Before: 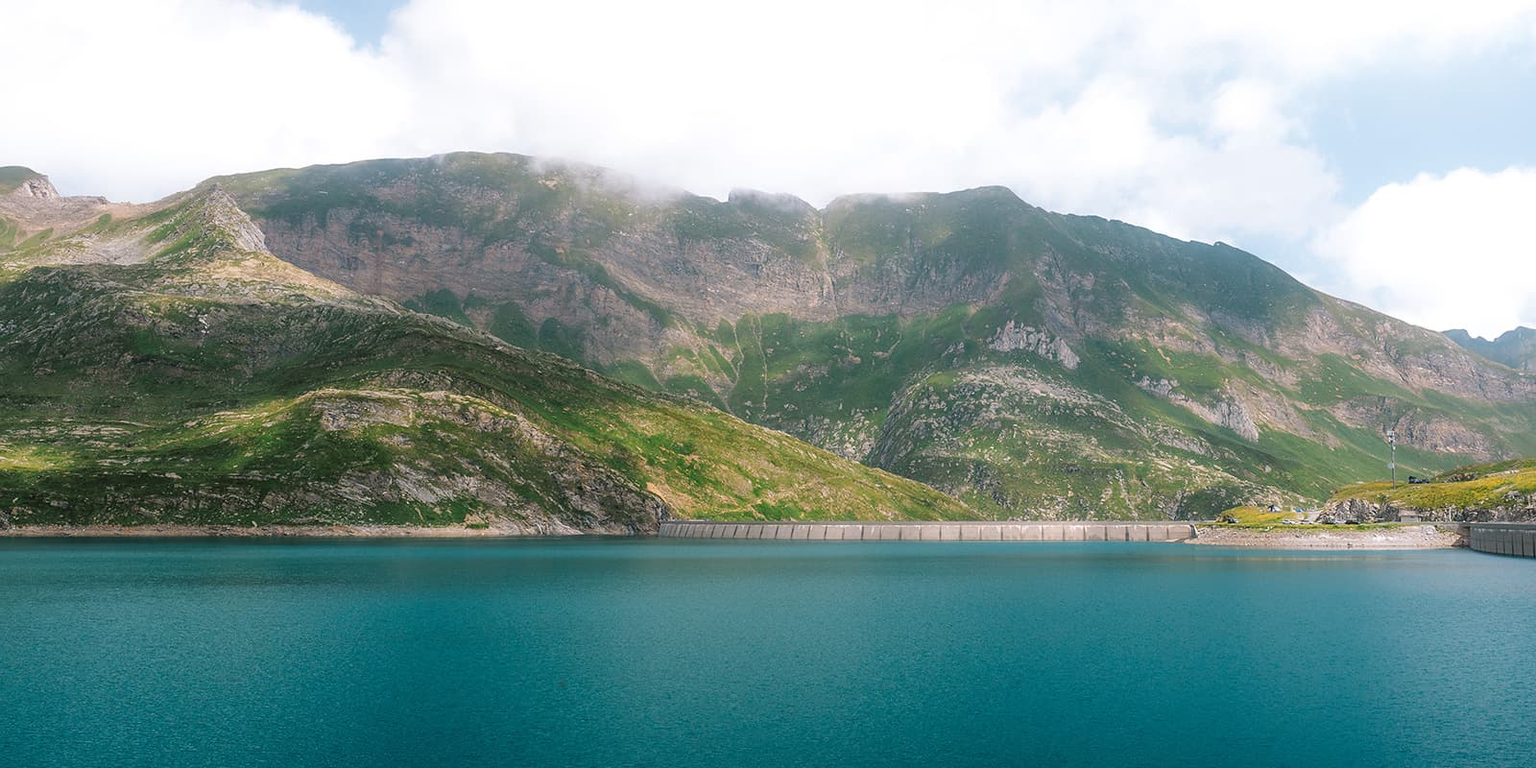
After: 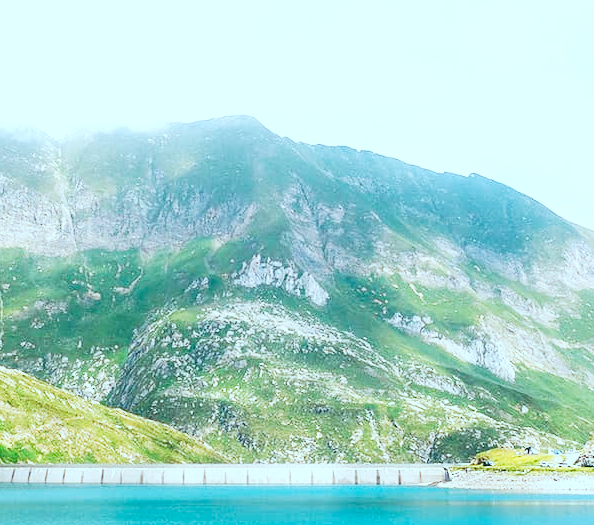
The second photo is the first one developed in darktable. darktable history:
crop and rotate: left 49.768%, top 10.123%, right 13.093%, bottom 24.245%
base curve: curves: ch0 [(0, 0) (0.007, 0.004) (0.027, 0.03) (0.046, 0.07) (0.207, 0.54) (0.442, 0.872) (0.673, 0.972) (1, 1)], preserve colors none
color correction: highlights a* -10.08, highlights b* -10.42
